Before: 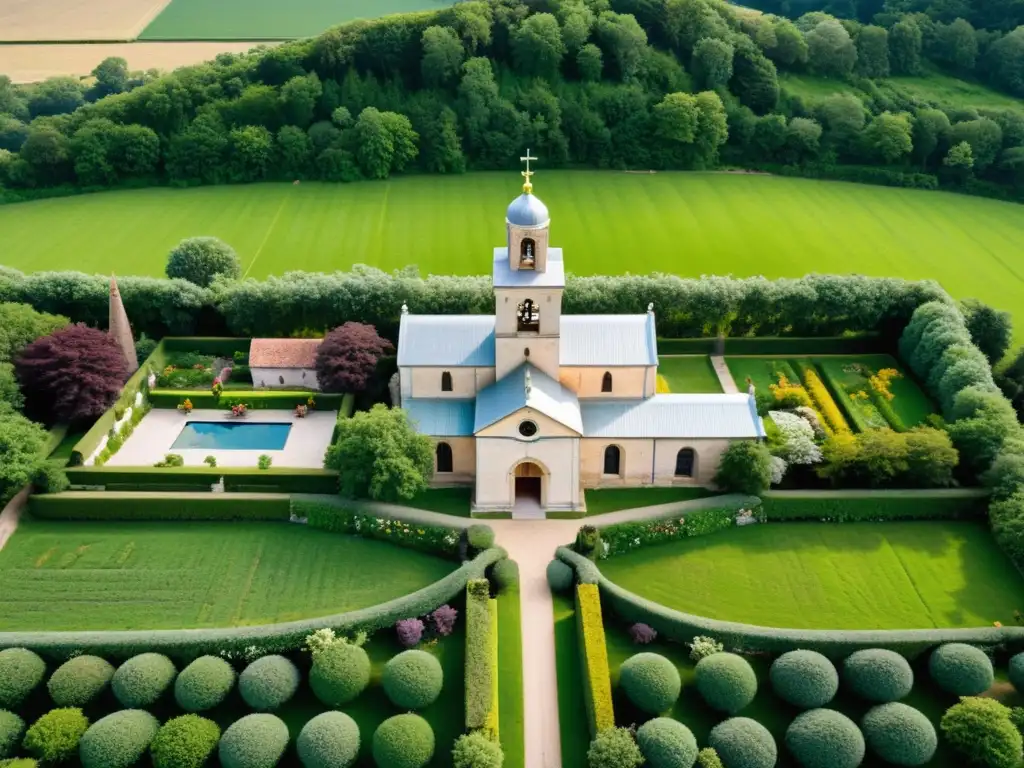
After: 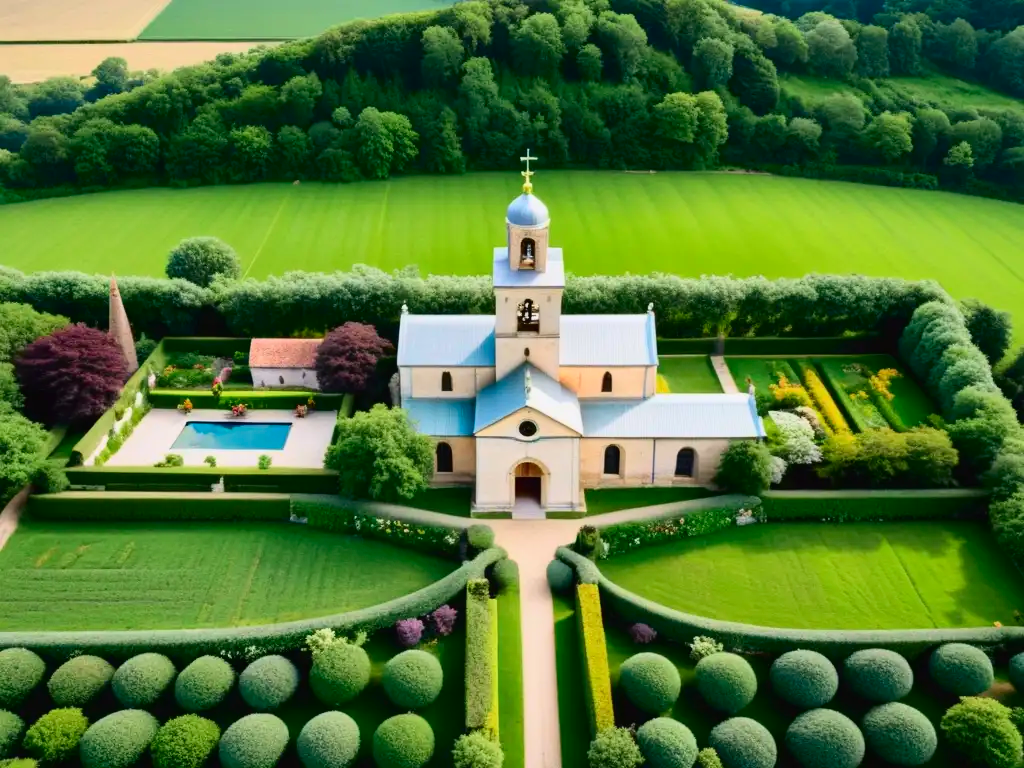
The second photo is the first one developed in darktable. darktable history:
tone curve: curves: ch0 [(0, 0.011) (0.139, 0.106) (0.295, 0.271) (0.499, 0.523) (0.739, 0.782) (0.857, 0.879) (1, 0.967)]; ch1 [(0, 0) (0.291, 0.229) (0.394, 0.365) (0.469, 0.456) (0.495, 0.497) (0.524, 0.53) (0.588, 0.62) (0.725, 0.779) (1, 1)]; ch2 [(0, 0) (0.125, 0.089) (0.35, 0.317) (0.437, 0.42) (0.502, 0.499) (0.537, 0.551) (0.613, 0.636) (1, 1)], color space Lab, independent channels, preserve colors none
